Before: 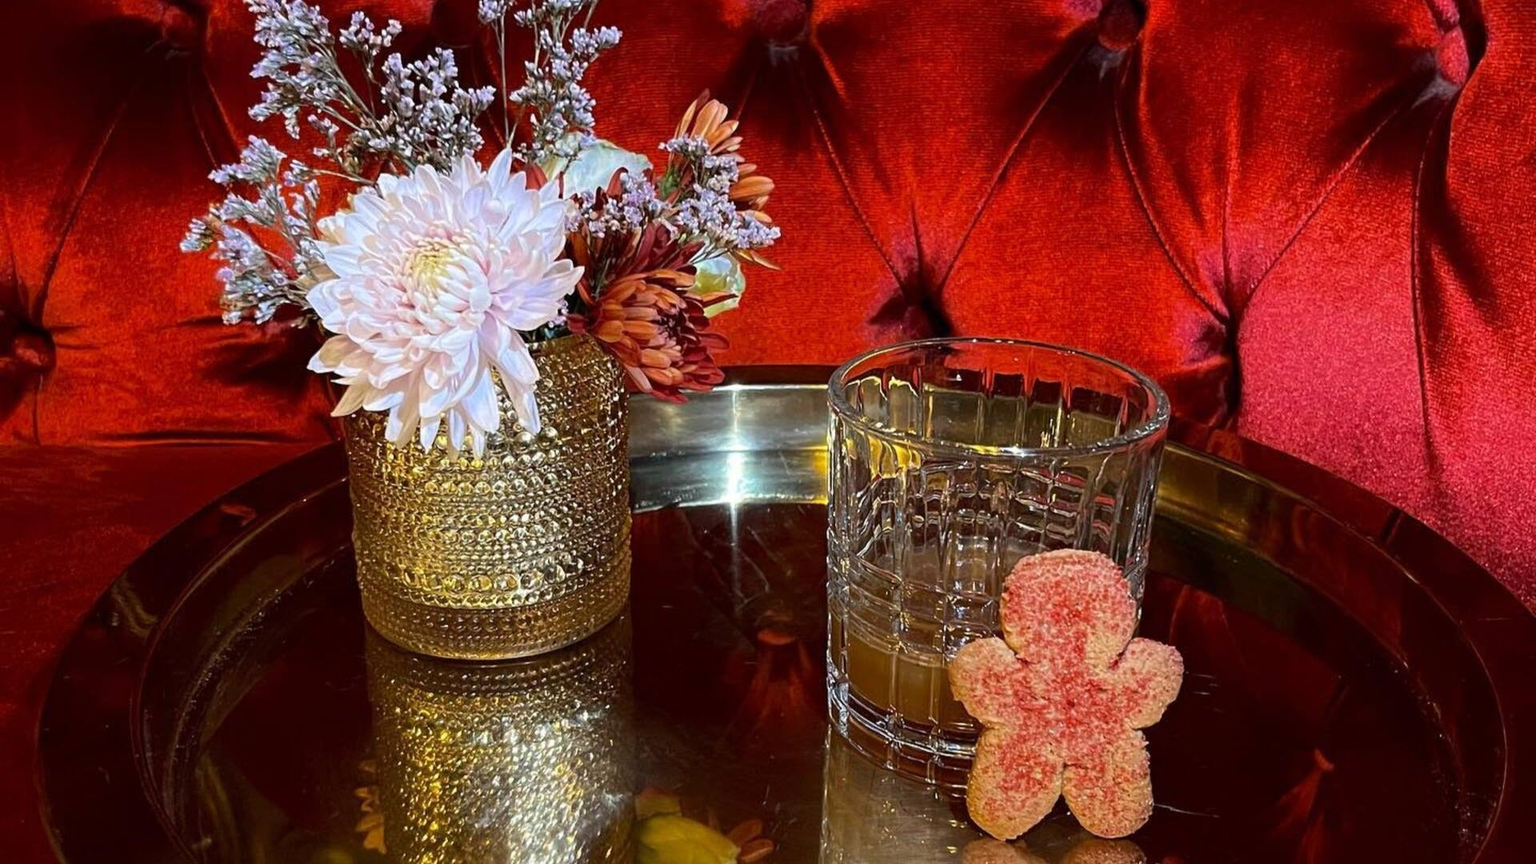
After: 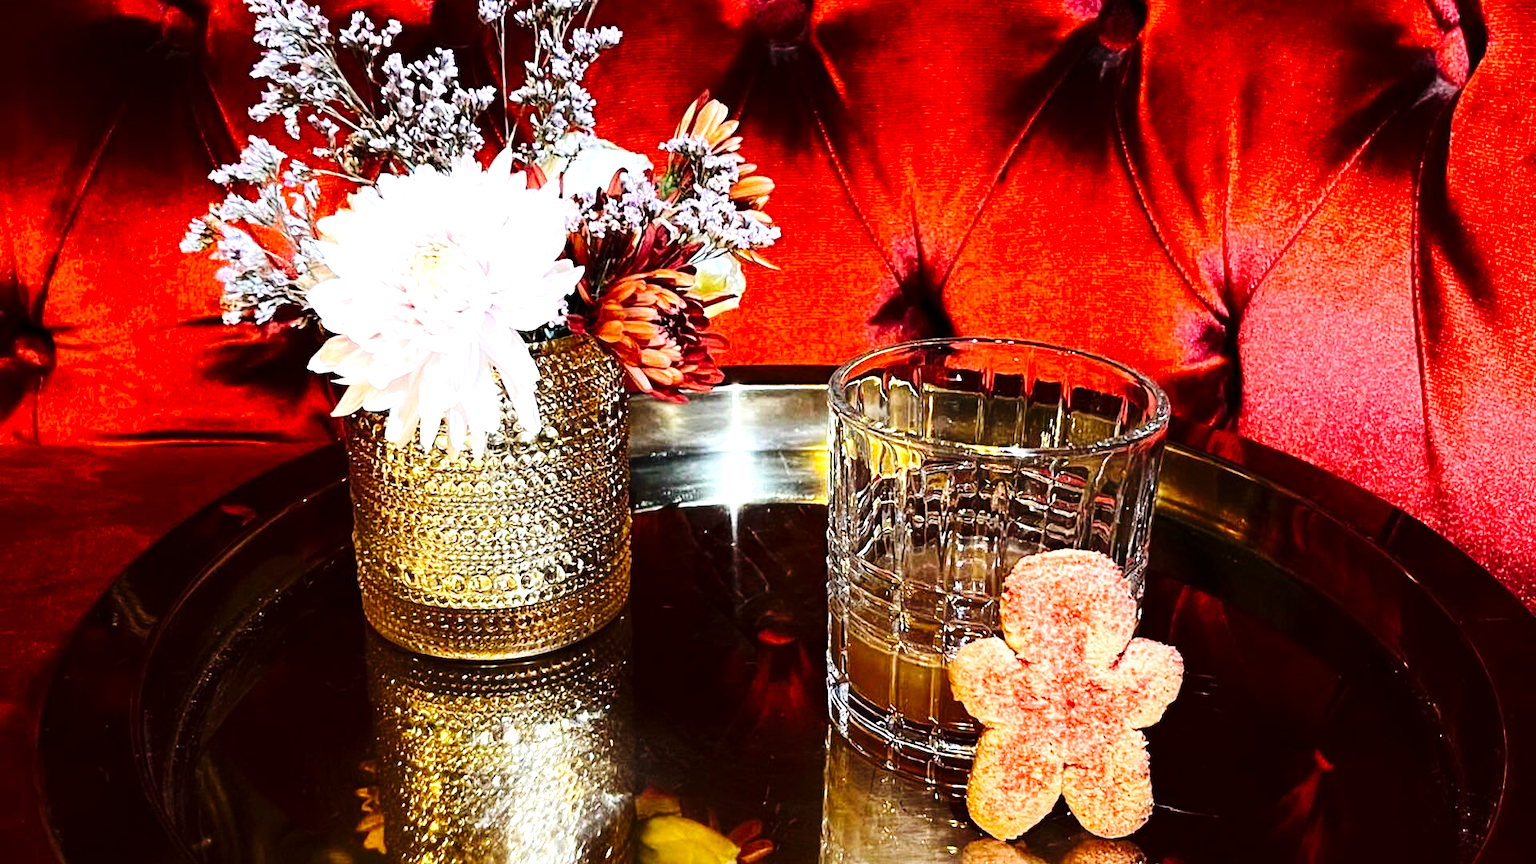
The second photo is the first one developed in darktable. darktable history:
base curve: curves: ch0 [(0, 0) (0.036, 0.025) (0.121, 0.166) (0.206, 0.329) (0.605, 0.79) (1, 1)], preserve colors none
tone equalizer: -8 EV -0.754 EV, -7 EV -0.672 EV, -6 EV -0.562 EV, -5 EV -0.387 EV, -3 EV 0.398 EV, -2 EV 0.6 EV, -1 EV 0.7 EV, +0 EV 0.74 EV, edges refinement/feathering 500, mask exposure compensation -1.57 EV, preserve details no
exposure: black level correction 0.001, exposure 0.499 EV, compensate exposure bias true, compensate highlight preservation false
